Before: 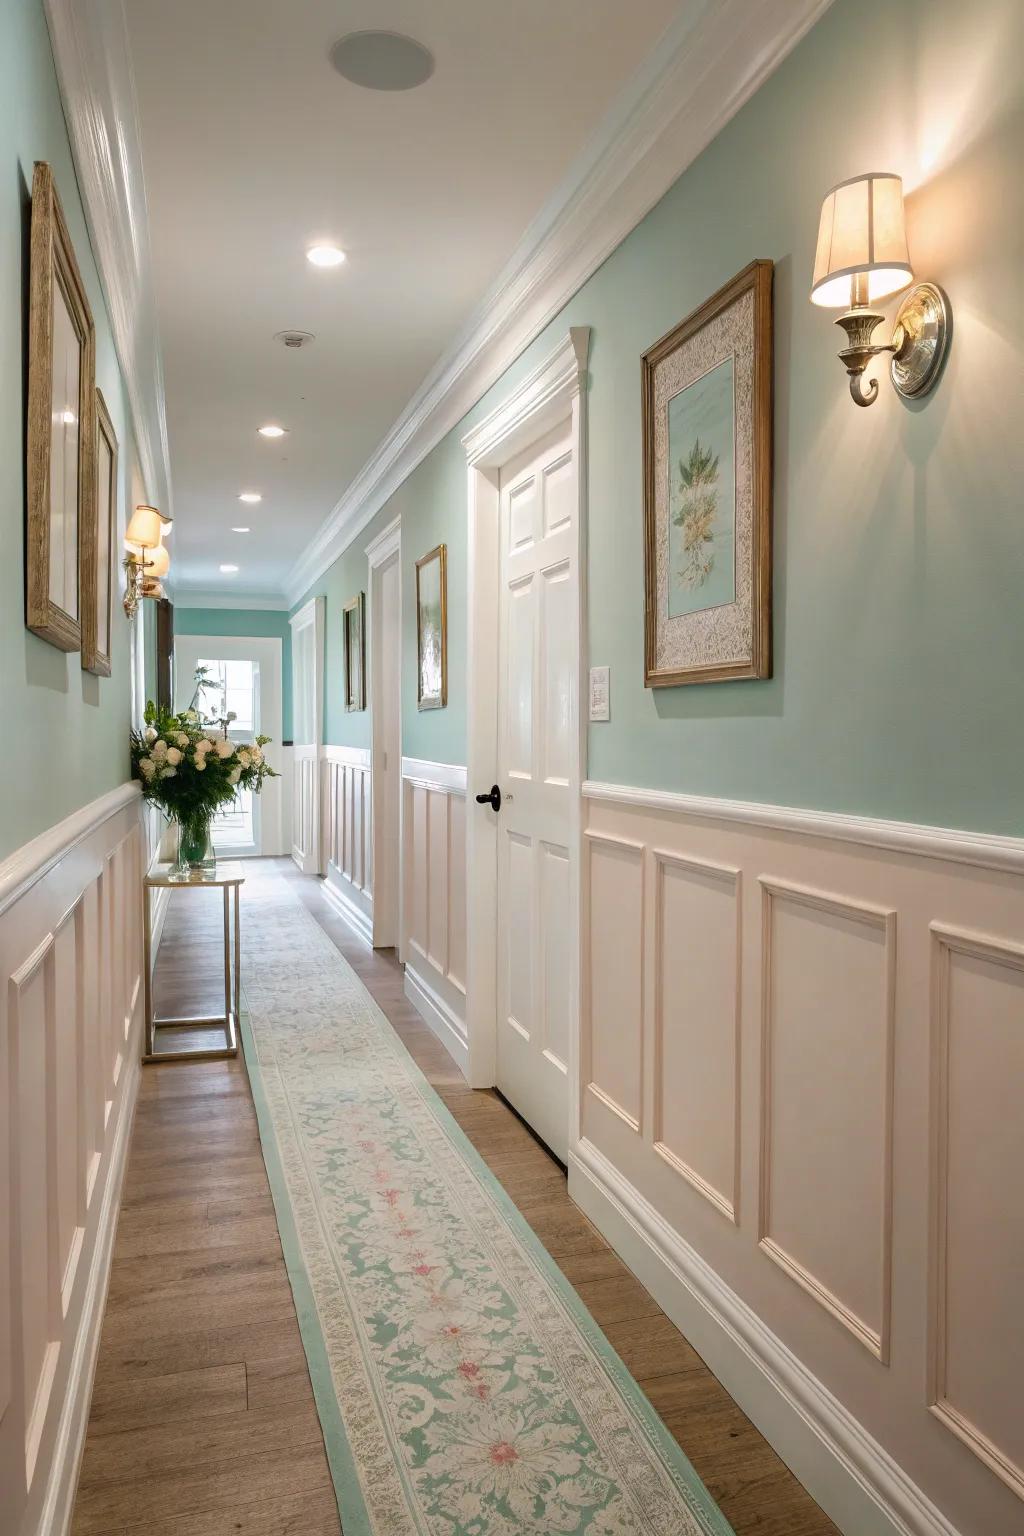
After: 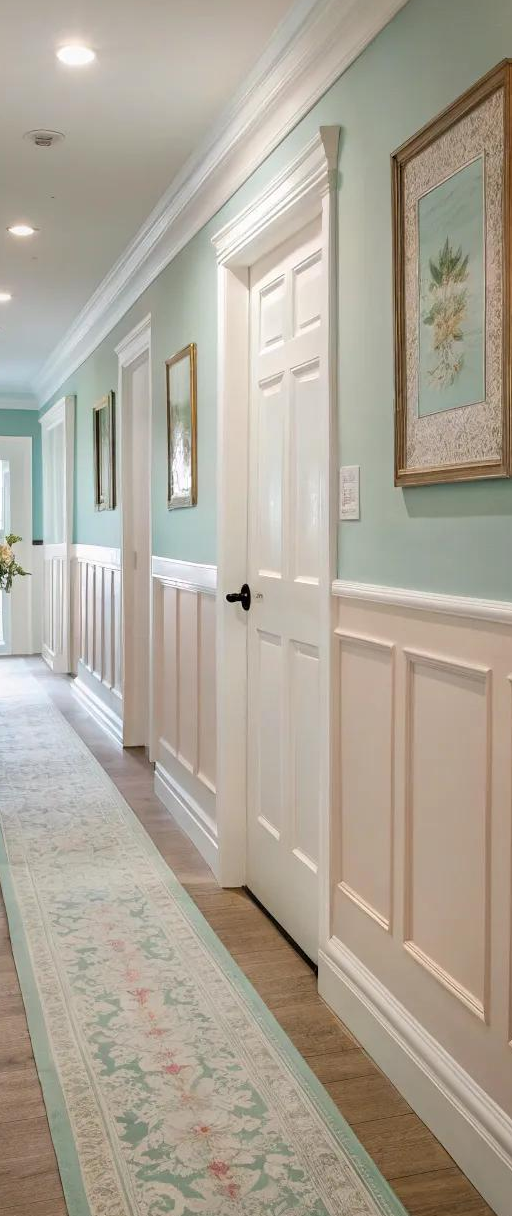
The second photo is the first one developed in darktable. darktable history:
crop and rotate: angle 0.017°, left 24.457%, top 13.133%, right 25.556%, bottom 7.653%
